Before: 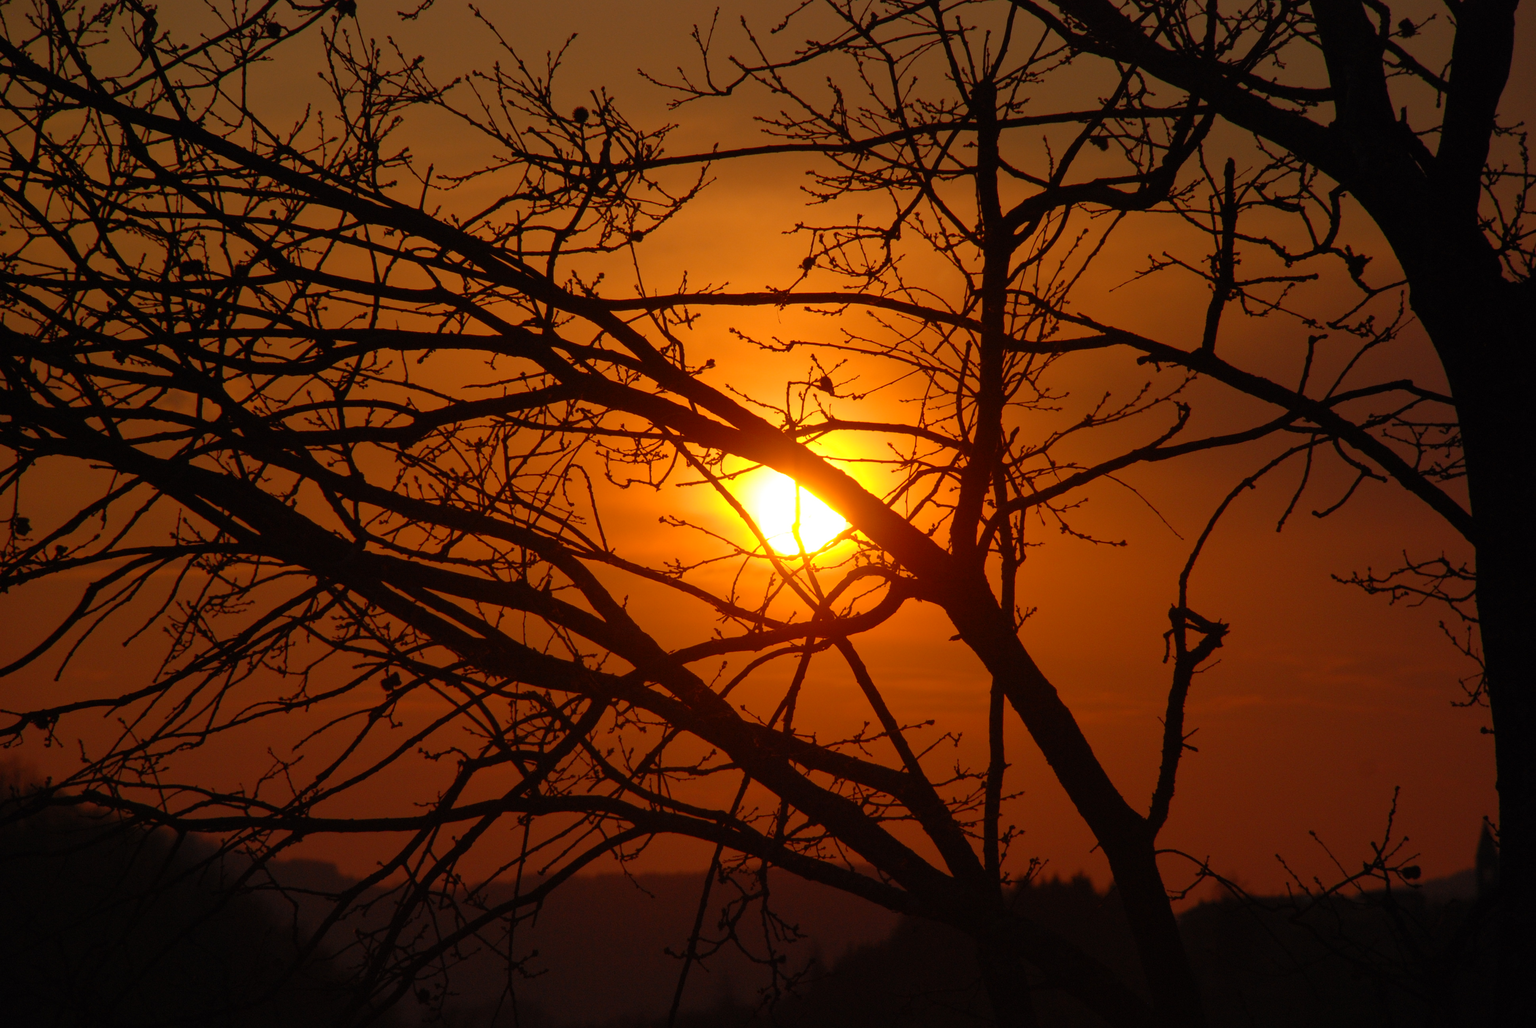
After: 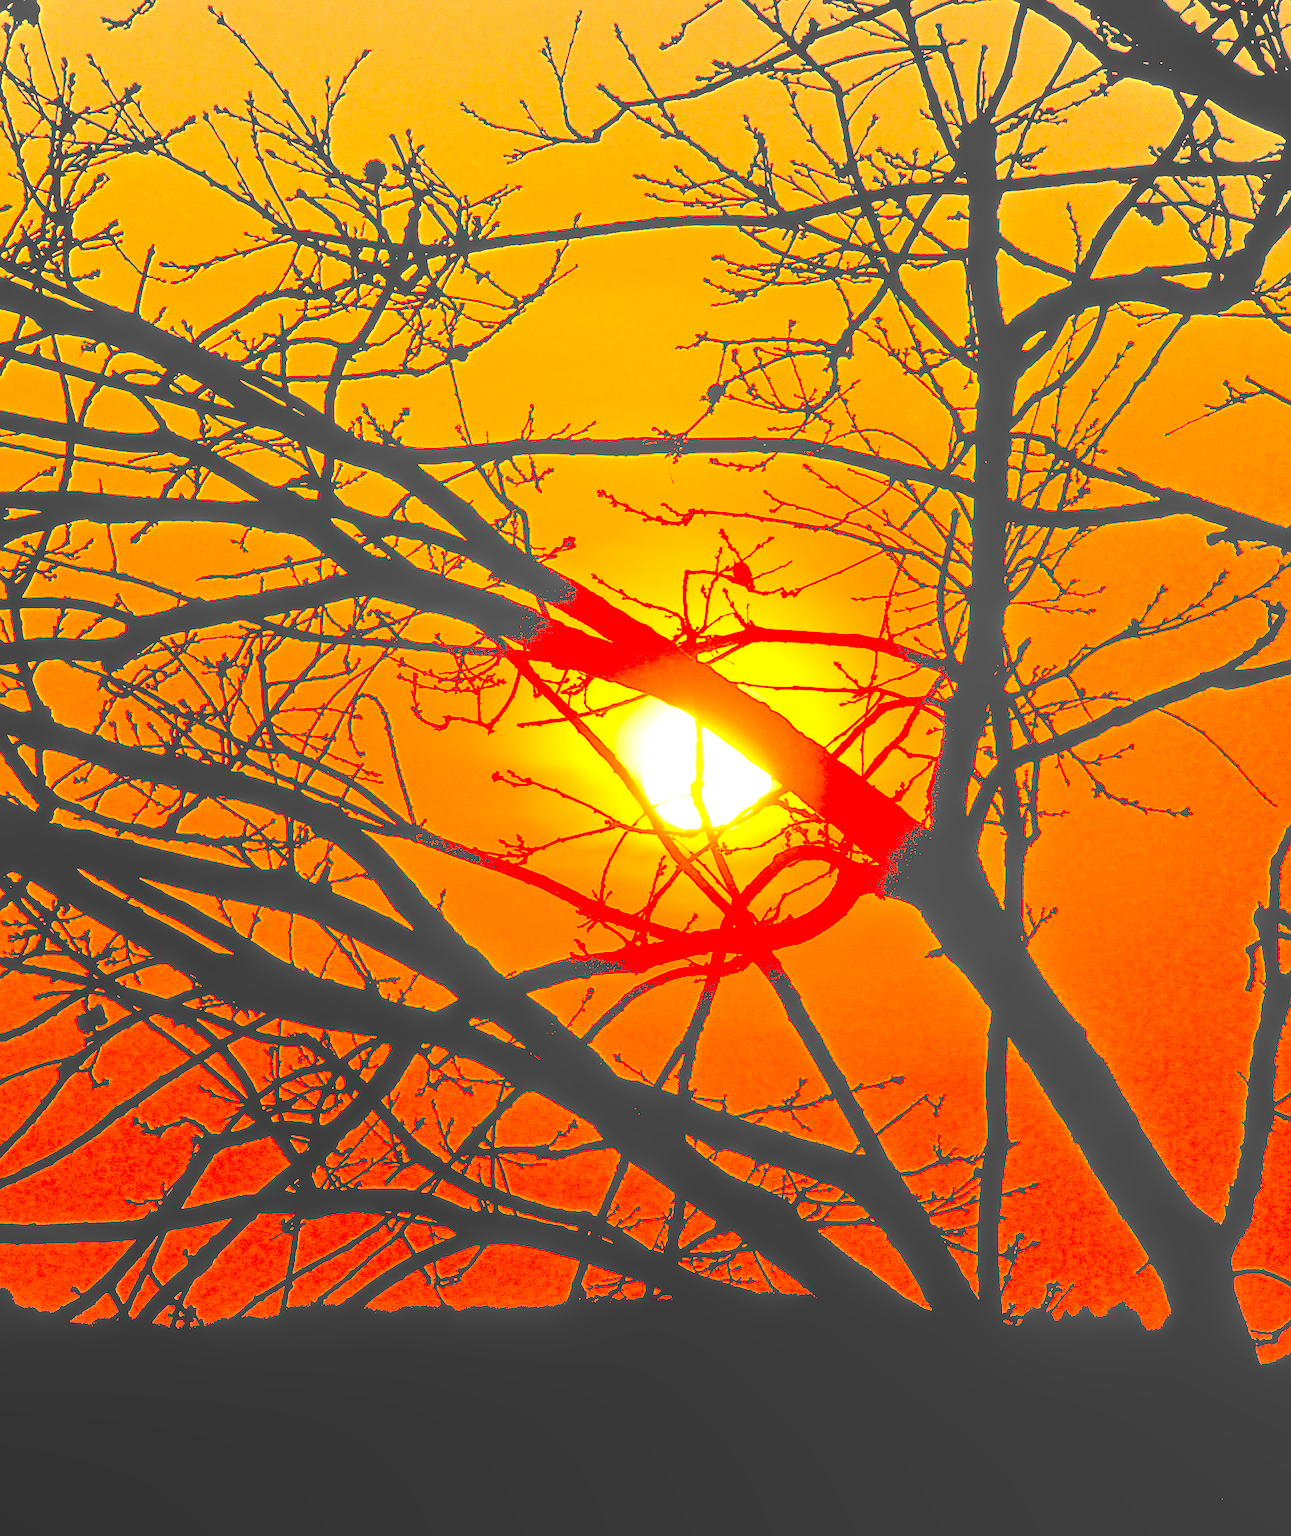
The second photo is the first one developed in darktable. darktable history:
local contrast: highlights 73%, shadows 12%, midtone range 0.19
tone equalizer: edges refinement/feathering 500, mask exposure compensation -1.57 EV, preserve details no
contrast brightness saturation: contrast 0.071, brightness 0.074, saturation 0.18
crop: left 21.466%, right 22.241%
sharpen: on, module defaults
exposure: exposure 0.485 EV, compensate highlight preservation false
levels: levels [0.246, 0.256, 0.506]
